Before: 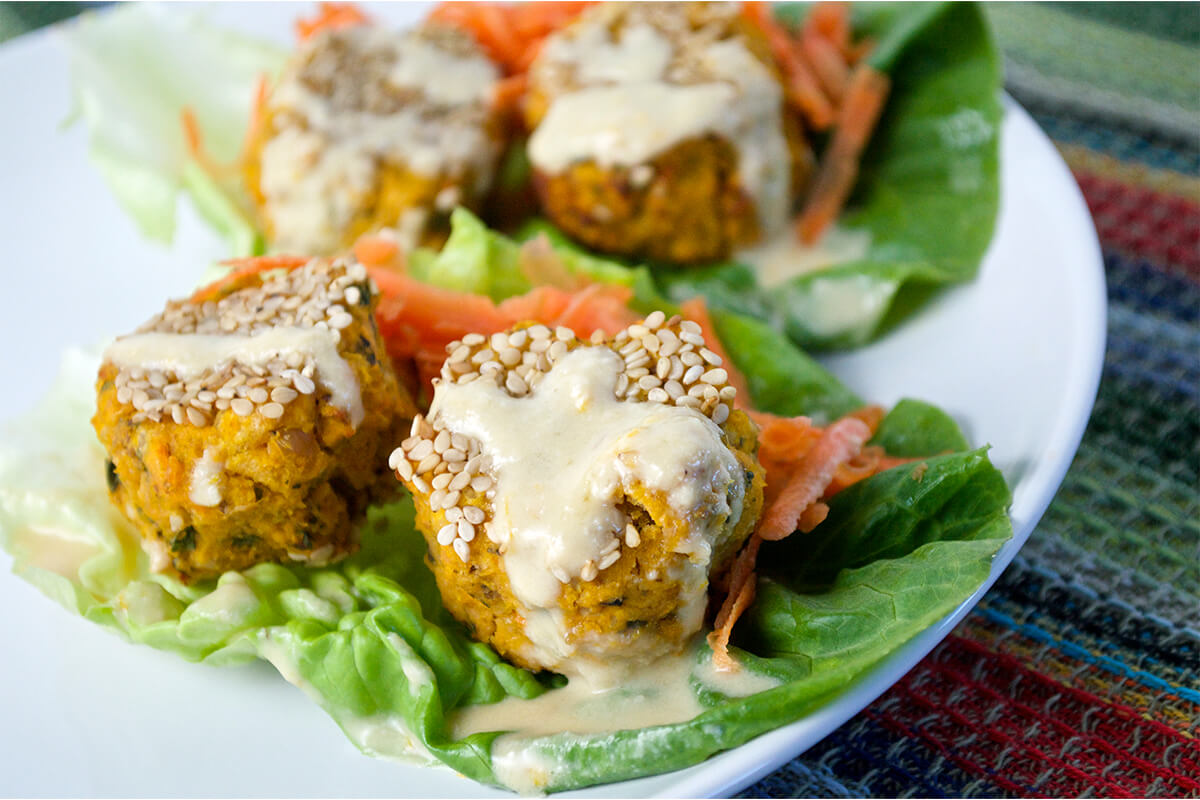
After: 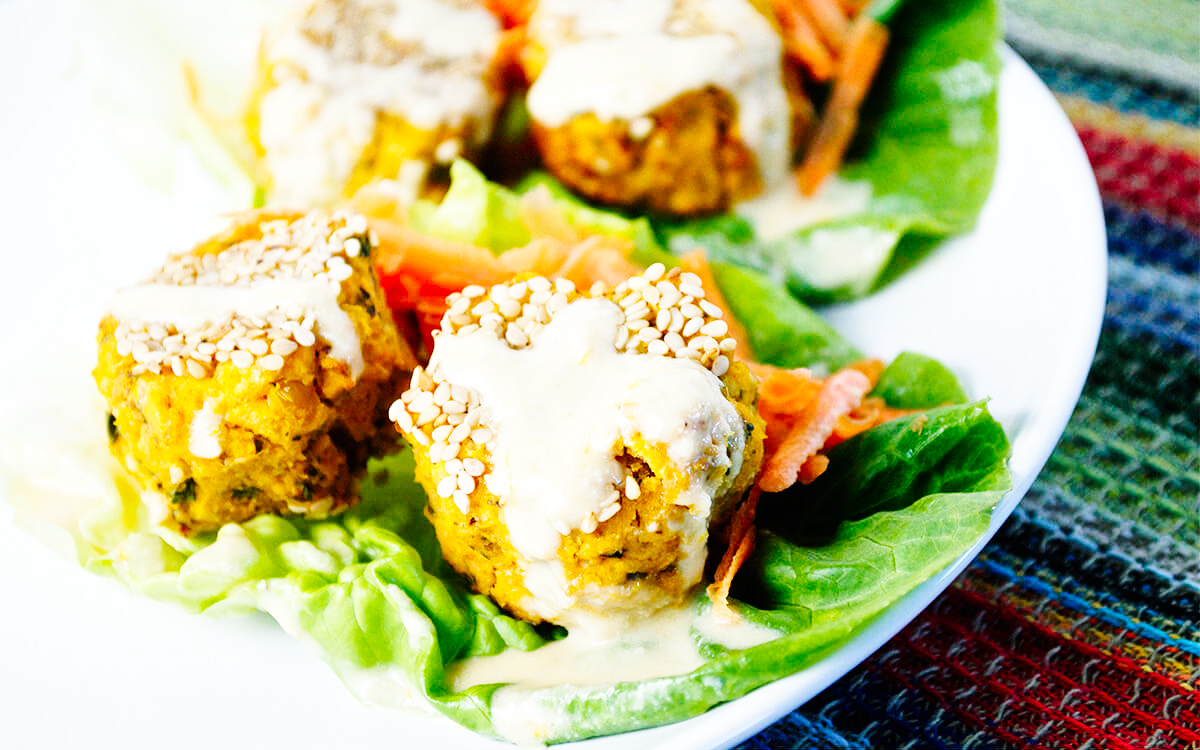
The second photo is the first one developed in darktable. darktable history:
base curve: curves: ch0 [(0, 0) (0, 0) (0.002, 0.001) (0.008, 0.003) (0.019, 0.011) (0.037, 0.037) (0.064, 0.11) (0.102, 0.232) (0.152, 0.379) (0.216, 0.524) (0.296, 0.665) (0.394, 0.789) (0.512, 0.881) (0.651, 0.945) (0.813, 0.986) (1, 1)], preserve colors none
exposure: exposure -0.05 EV
crop and rotate: top 6.25%
